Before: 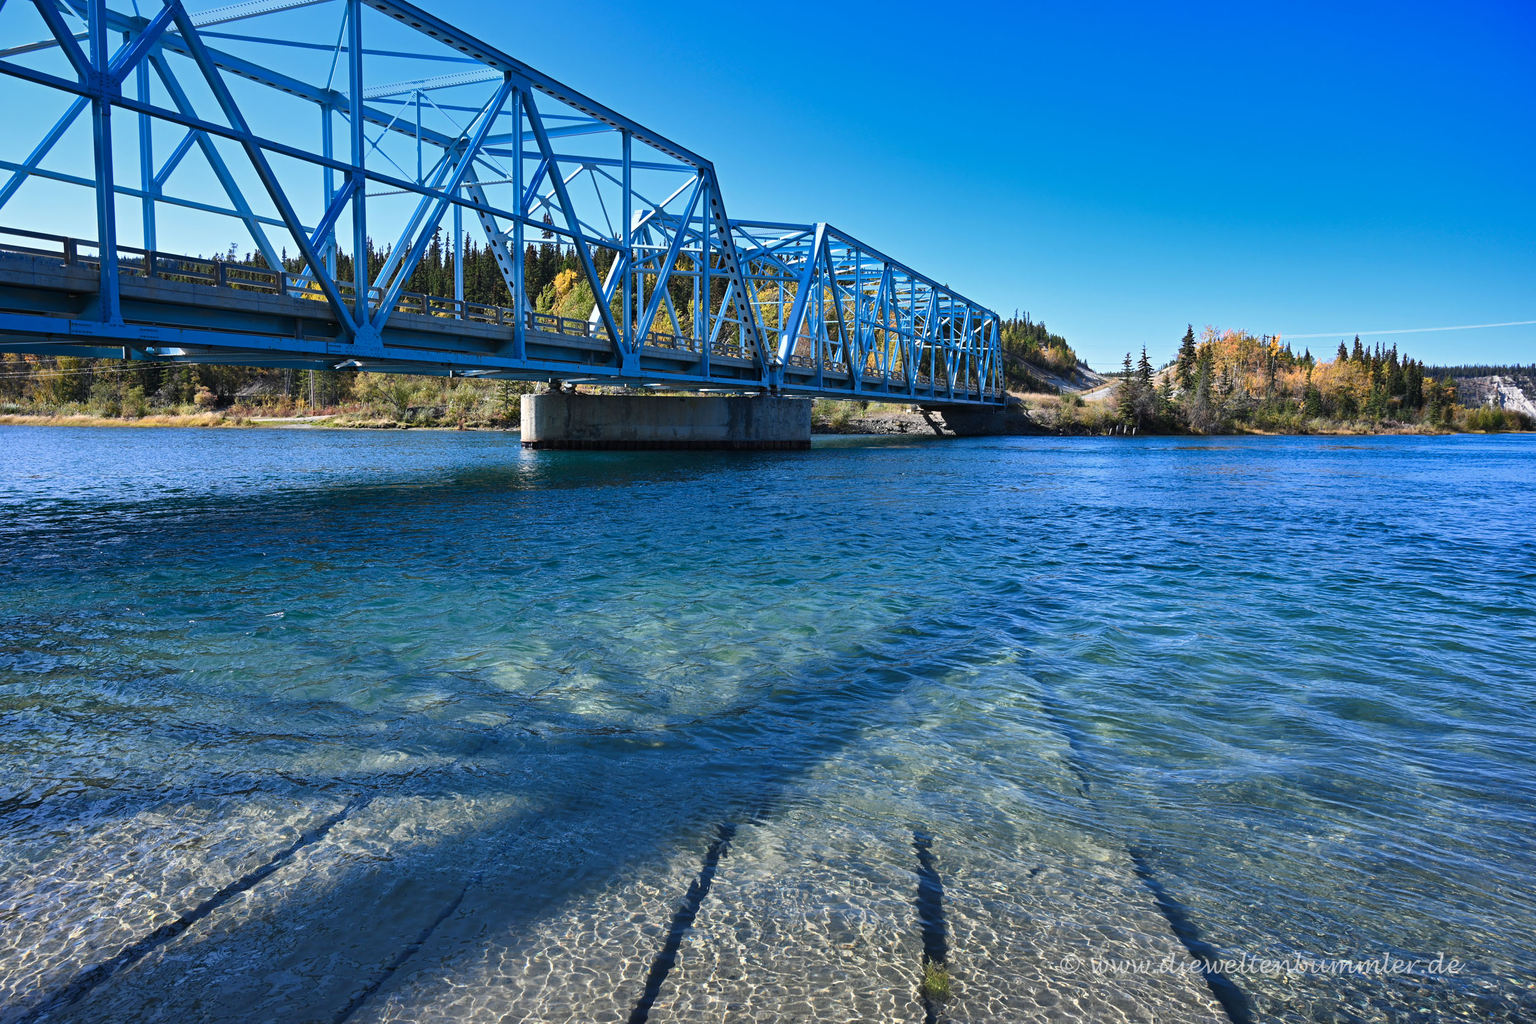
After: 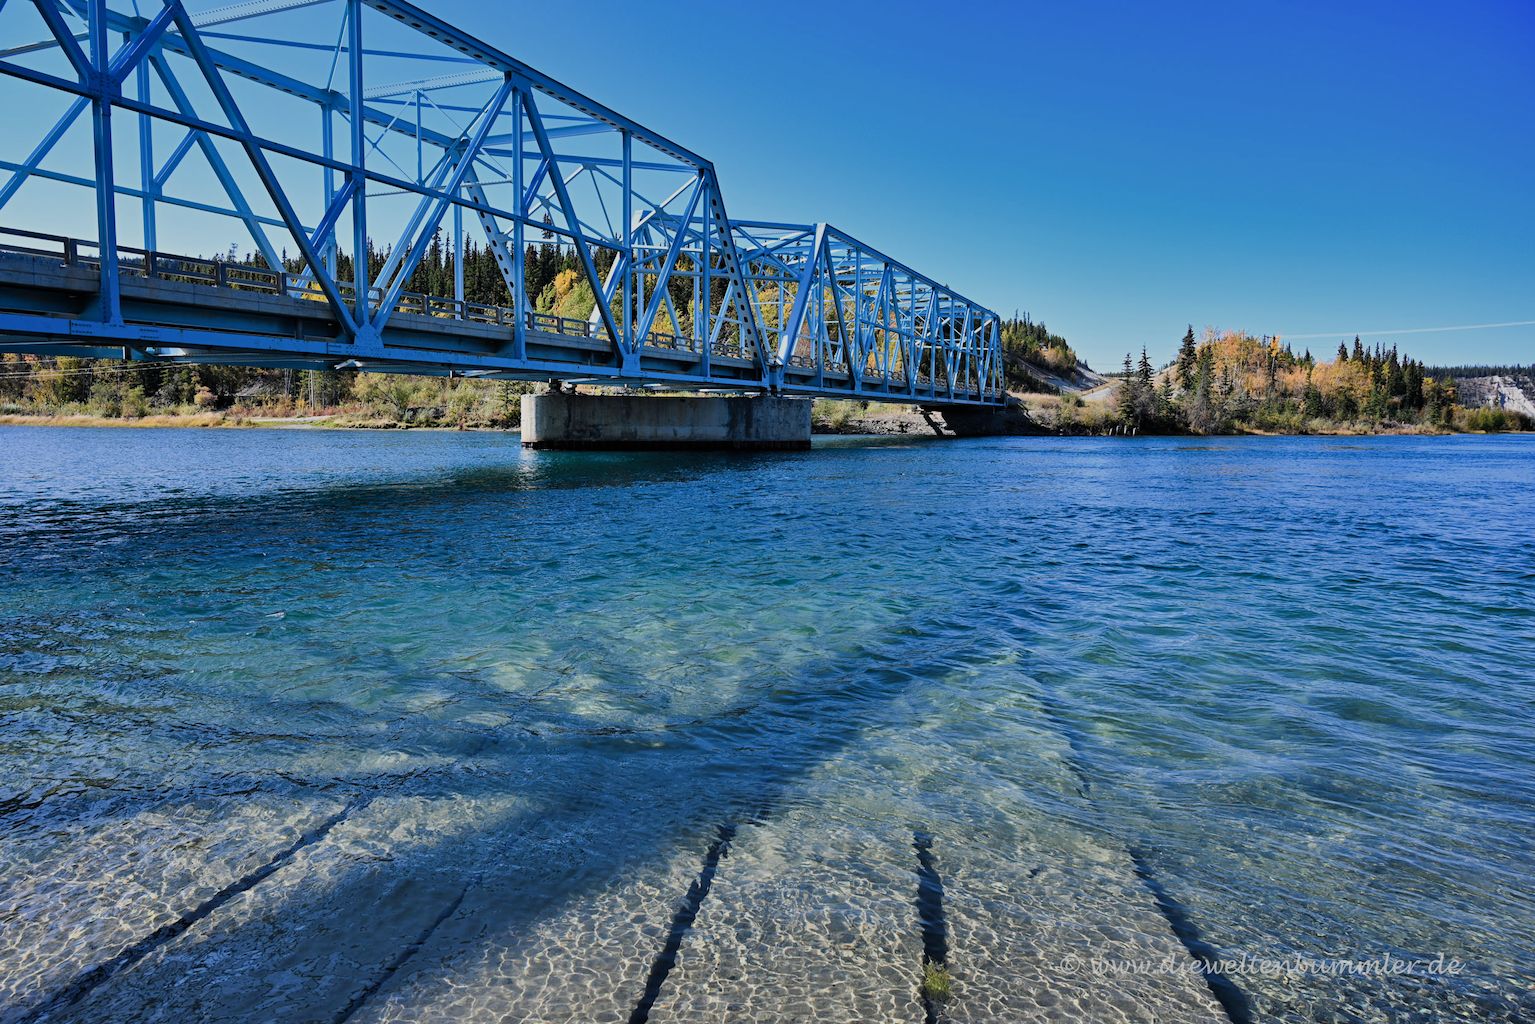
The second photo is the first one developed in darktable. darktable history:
filmic rgb: black relative exposure -7.65 EV, white relative exposure 4.56 EV, threshold 2.97 EV, hardness 3.61, iterations of high-quality reconstruction 0, enable highlight reconstruction true
shadows and highlights: low approximation 0.01, soften with gaussian
